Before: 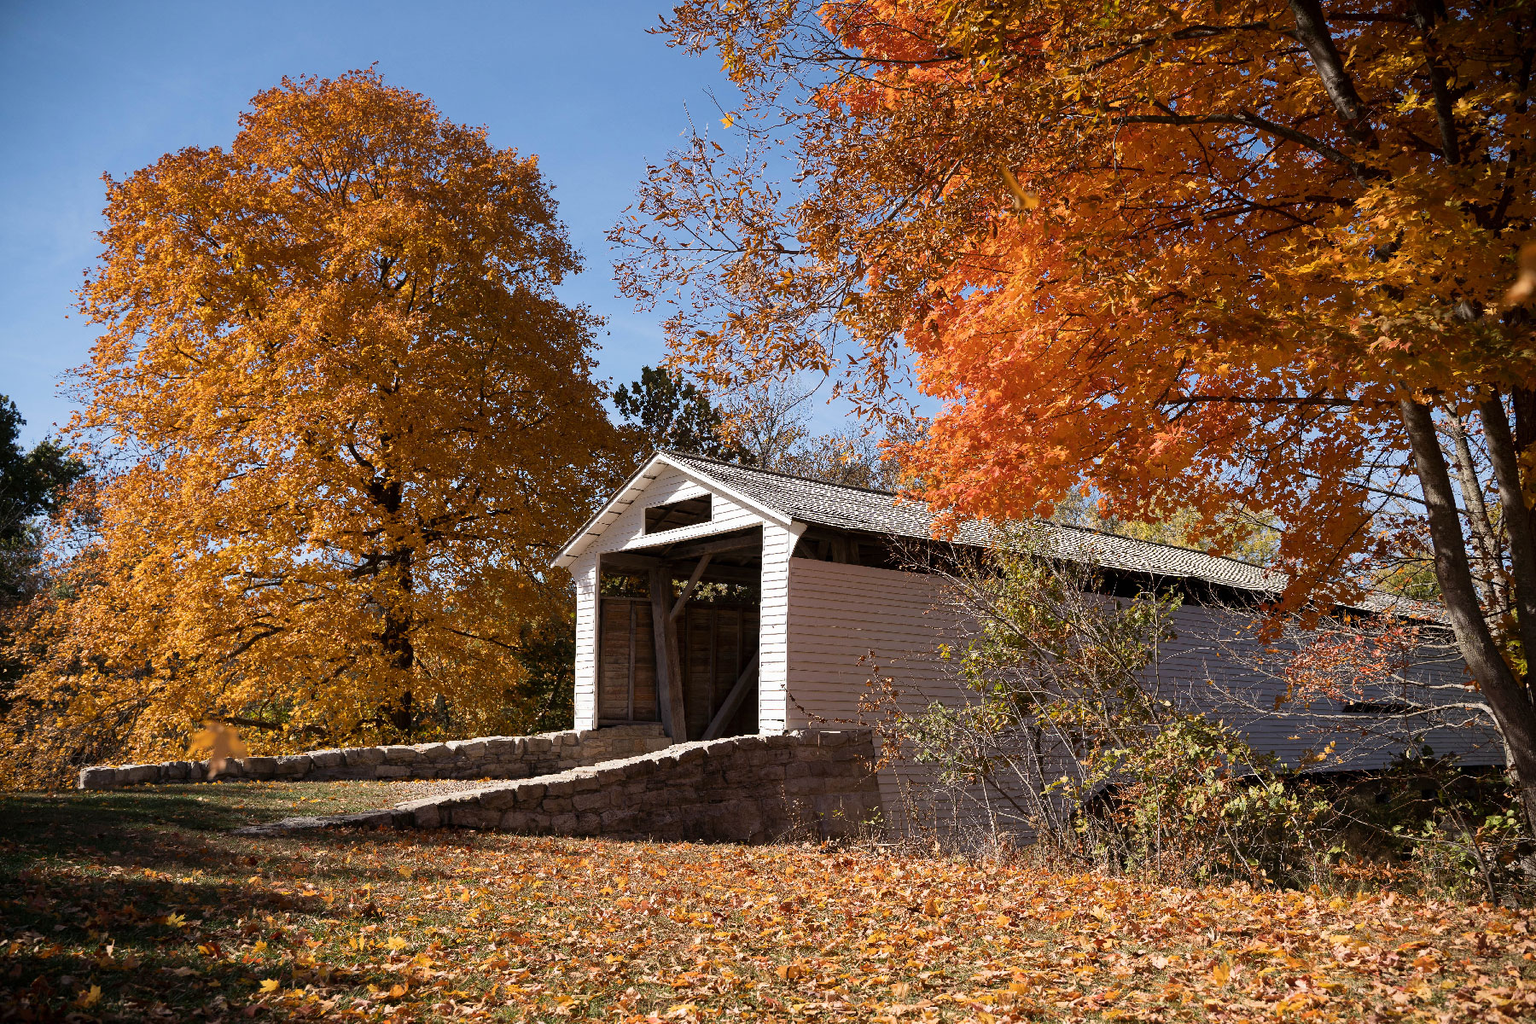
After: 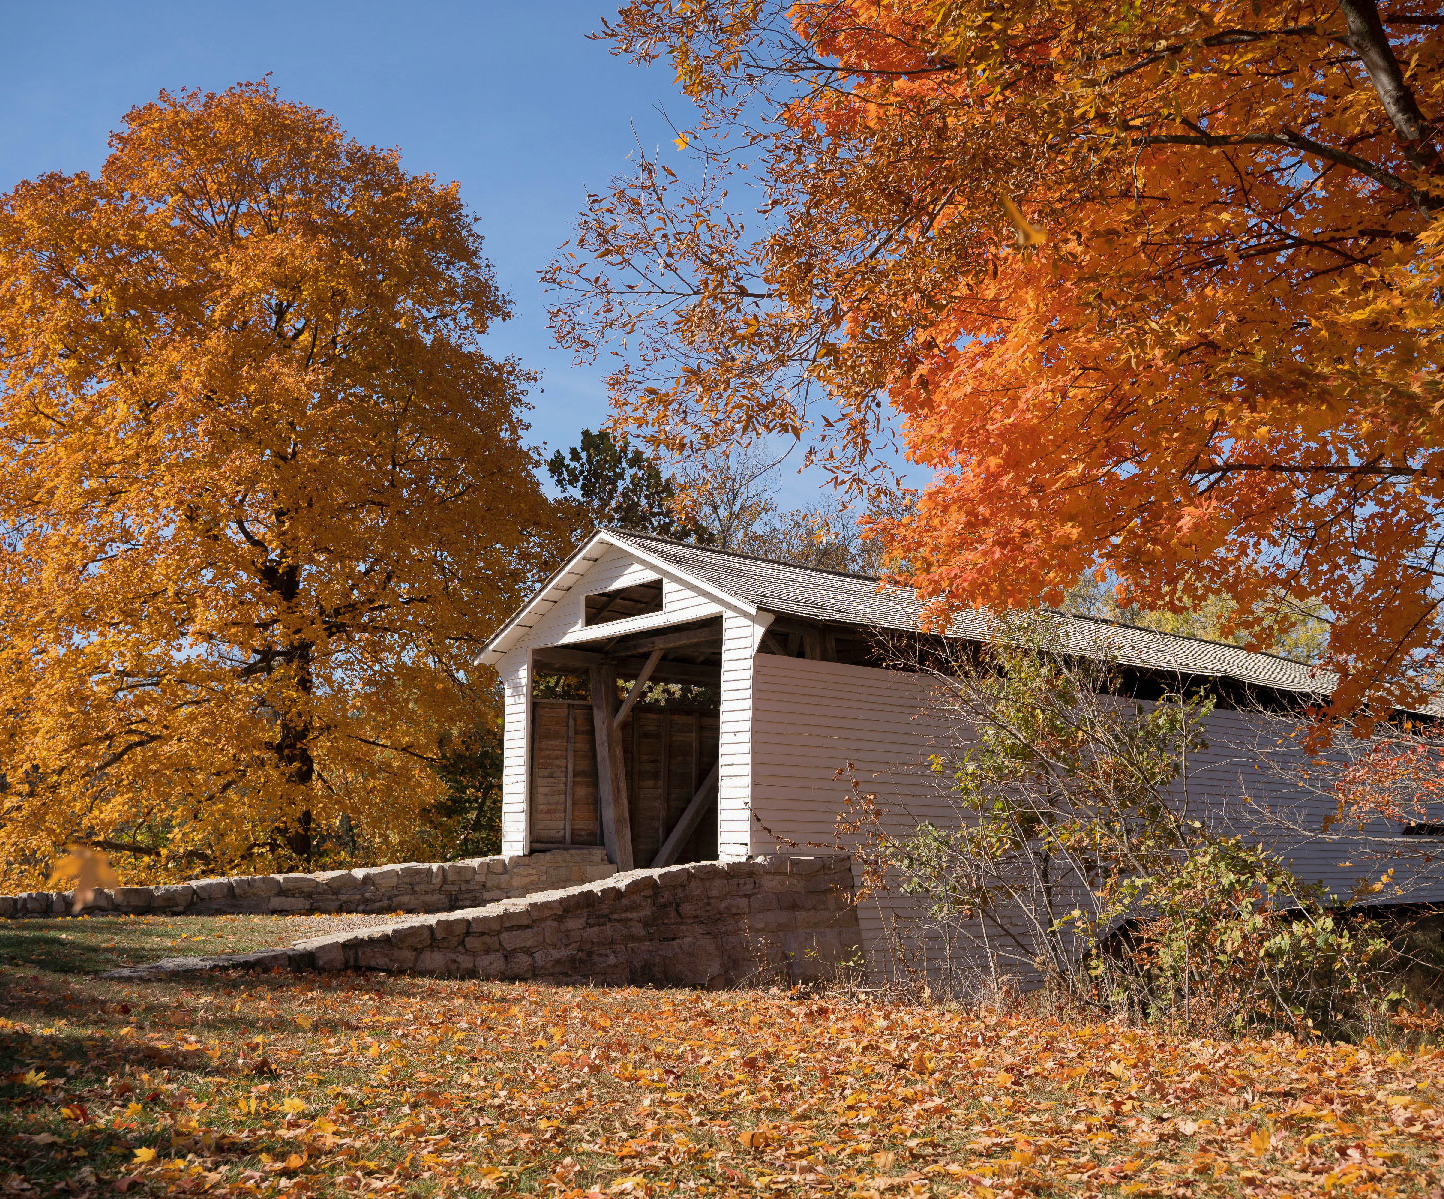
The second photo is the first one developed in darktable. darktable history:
shadows and highlights: on, module defaults
crop and rotate: left 9.547%, right 10.19%
